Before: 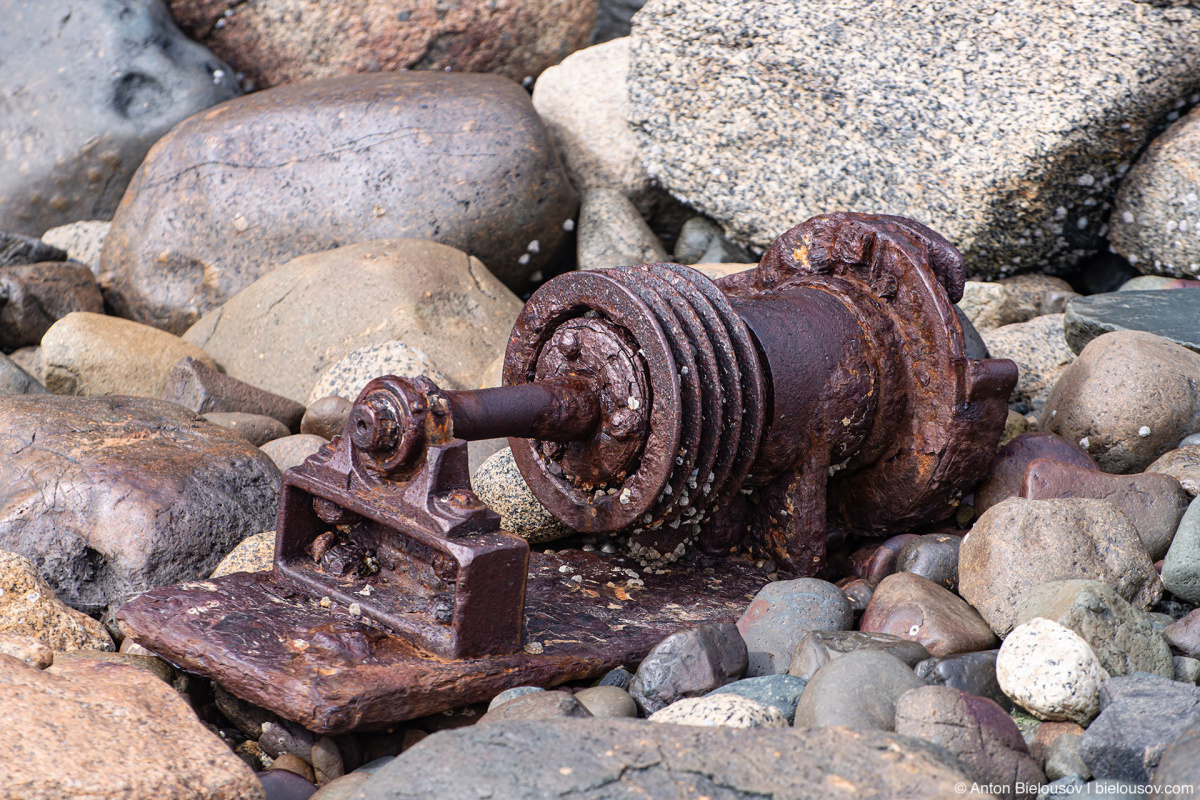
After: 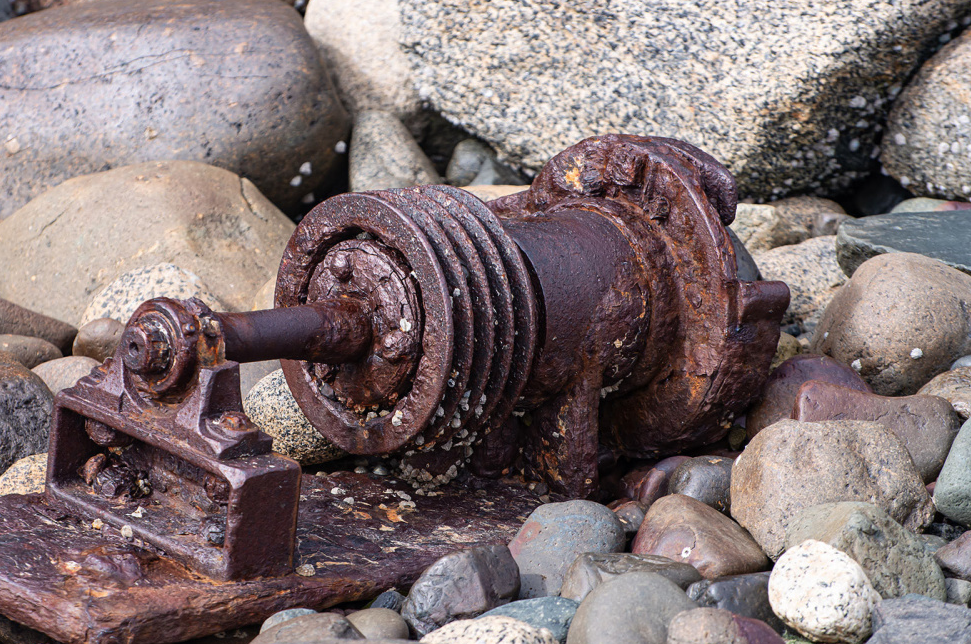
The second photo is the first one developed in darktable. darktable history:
crop: left 19.046%, top 9.818%, right 0%, bottom 9.598%
